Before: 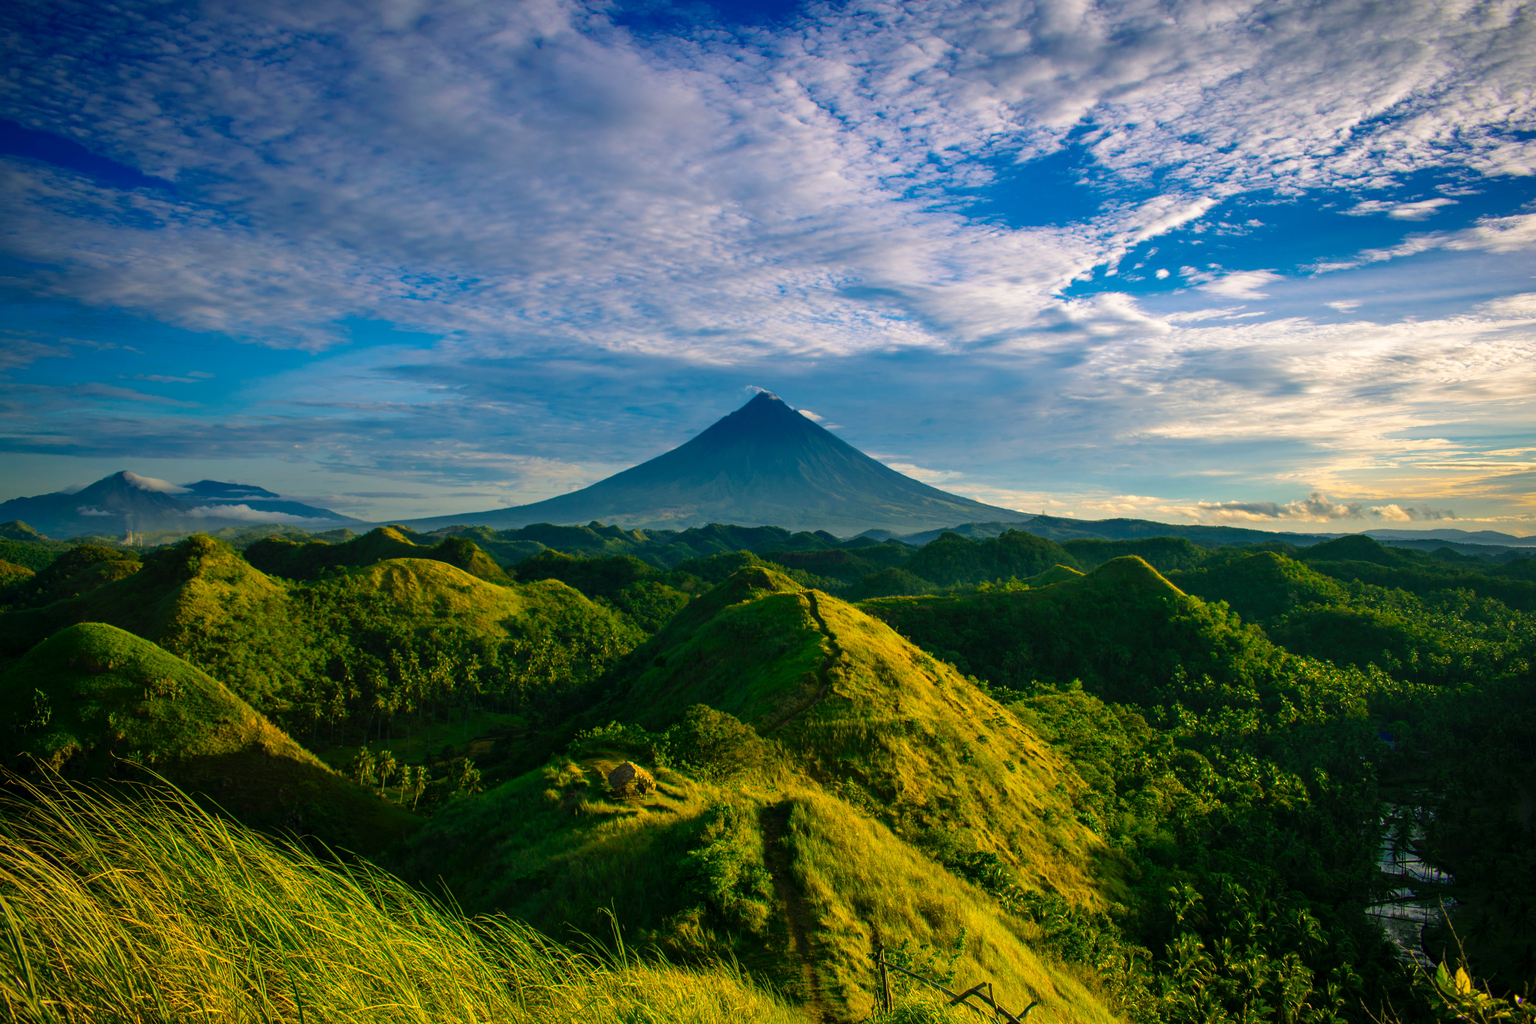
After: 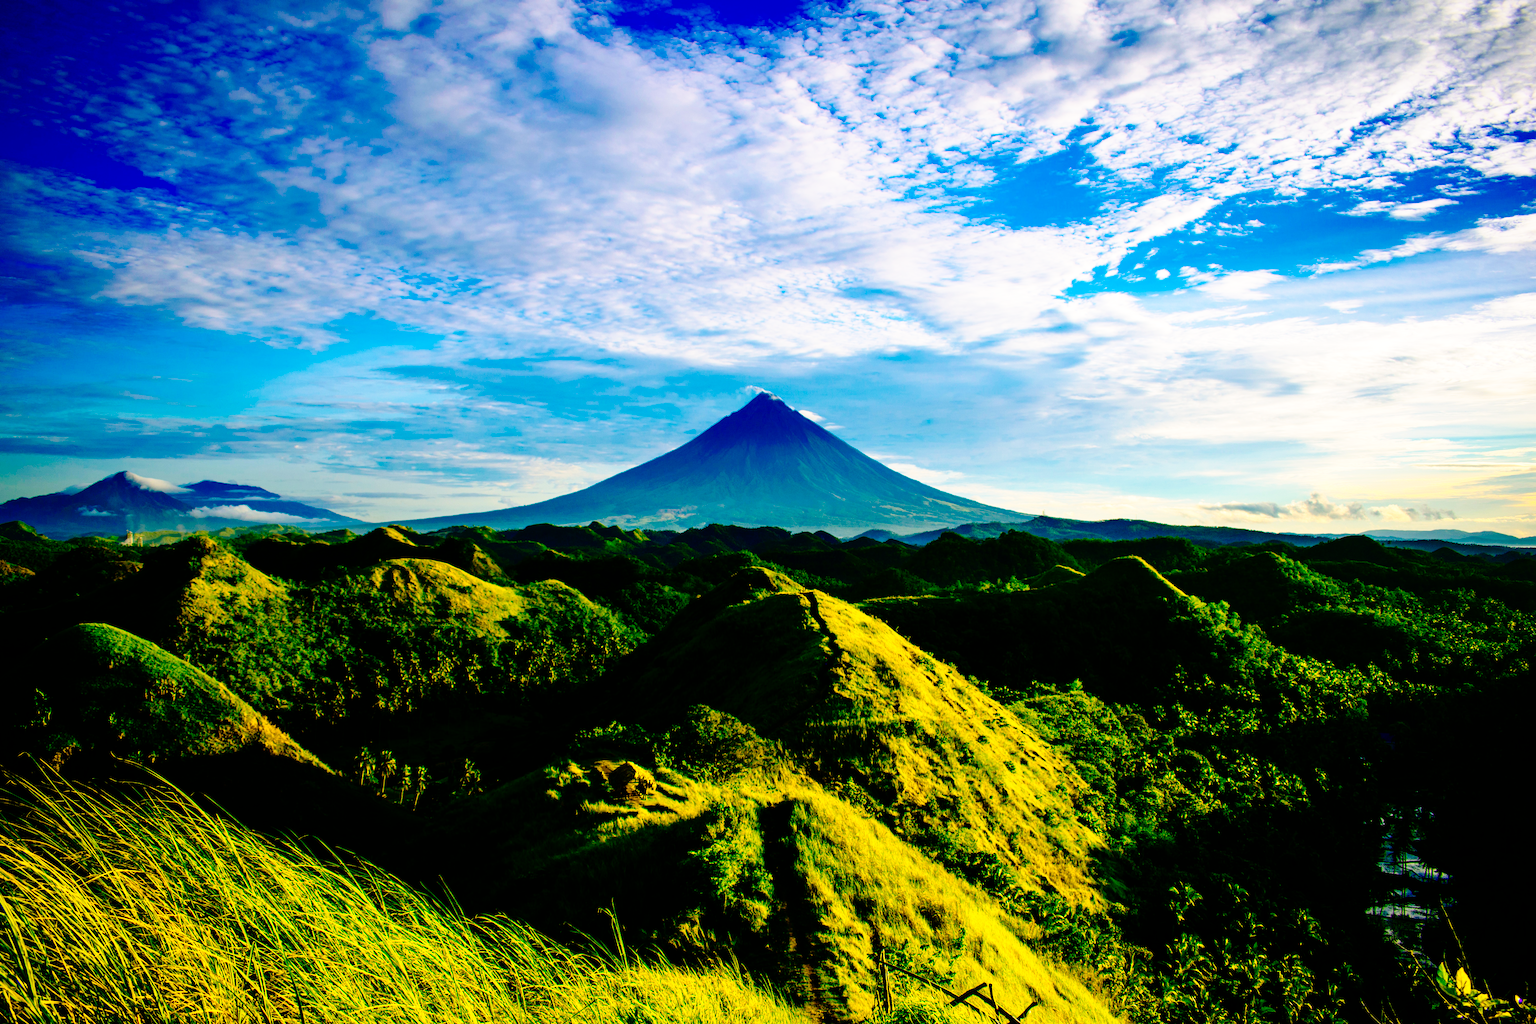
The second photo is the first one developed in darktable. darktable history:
tone curve: curves: ch0 [(0, 0) (0.003, 0) (0.011, 0.001) (0.025, 0.003) (0.044, 0.005) (0.069, 0.012) (0.1, 0.023) (0.136, 0.039) (0.177, 0.088) (0.224, 0.15) (0.277, 0.239) (0.335, 0.334) (0.399, 0.43) (0.468, 0.526) (0.543, 0.621) (0.623, 0.711) (0.709, 0.791) (0.801, 0.87) (0.898, 0.949) (1, 1)], preserve colors none
base curve: curves: ch0 [(0, 0) (0.036, 0.037) (0.121, 0.228) (0.46, 0.76) (0.859, 0.983) (1, 1)], preserve colors none
contrast brightness saturation: contrast 0.12, brightness -0.12, saturation 0.2
